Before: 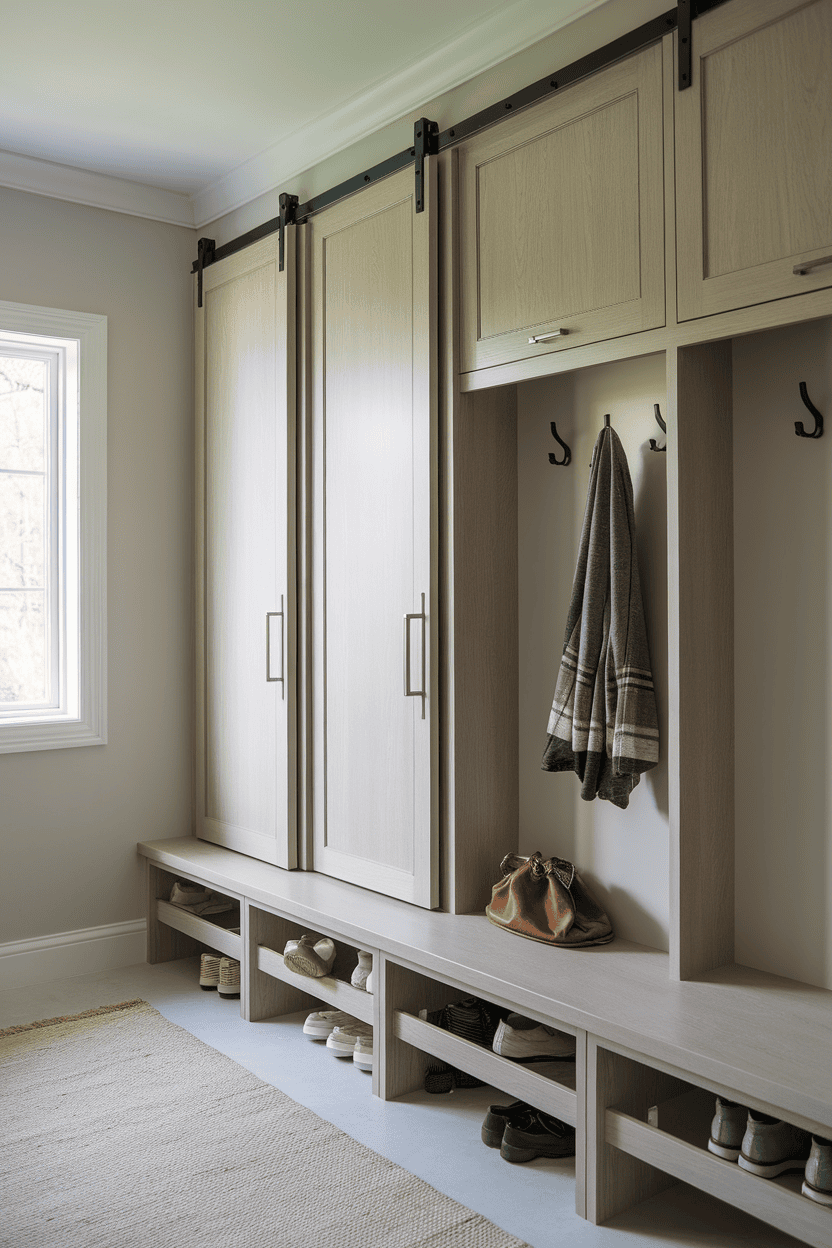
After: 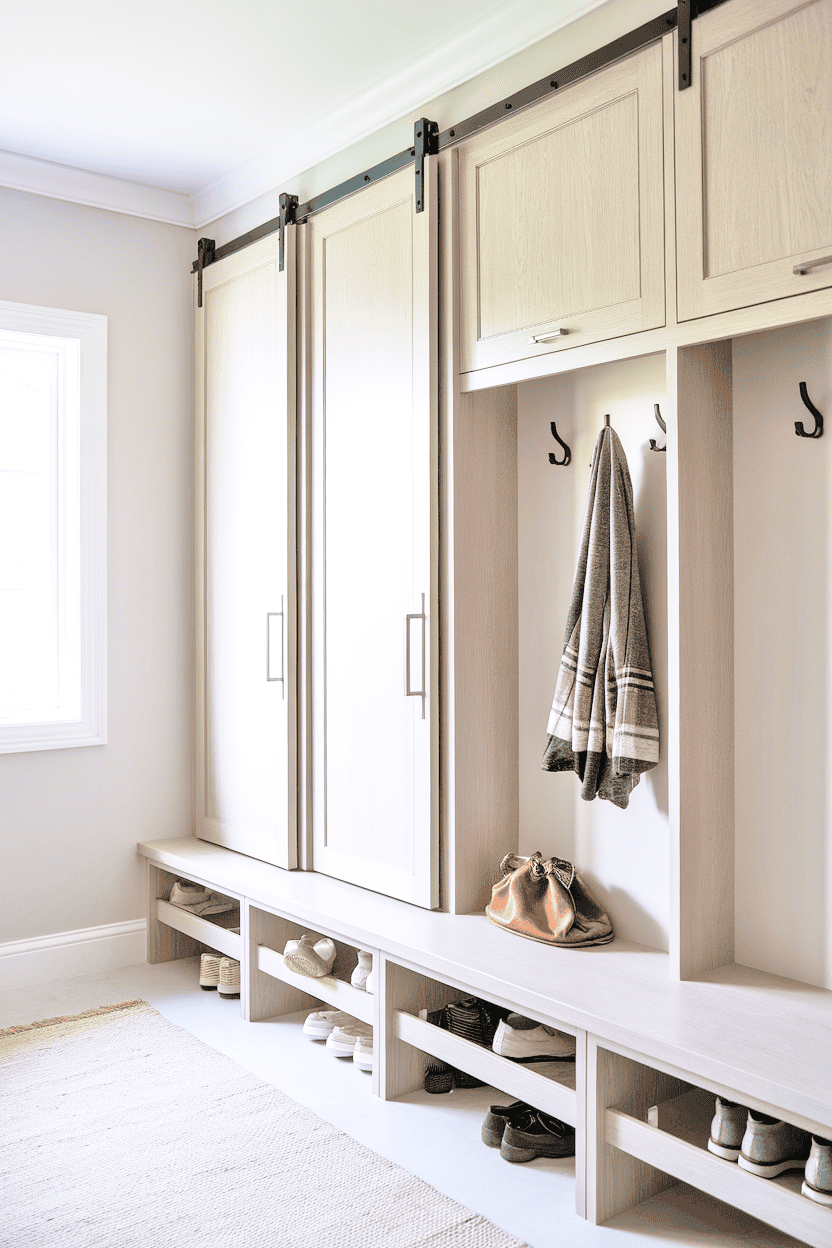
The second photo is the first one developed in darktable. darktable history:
white balance: red 1.004, blue 1.096
base curve: curves: ch0 [(0, 0) (0.028, 0.03) (0.121, 0.232) (0.46, 0.748) (0.859, 0.968) (1, 1)], preserve colors none
tone equalizer: -7 EV 0.15 EV, -6 EV 0.6 EV, -5 EV 1.15 EV, -4 EV 1.33 EV, -3 EV 1.15 EV, -2 EV 0.6 EV, -1 EV 0.15 EV, mask exposure compensation -0.5 EV
exposure: black level correction 0, exposure 0.4 EV, compensate exposure bias true, compensate highlight preservation false
